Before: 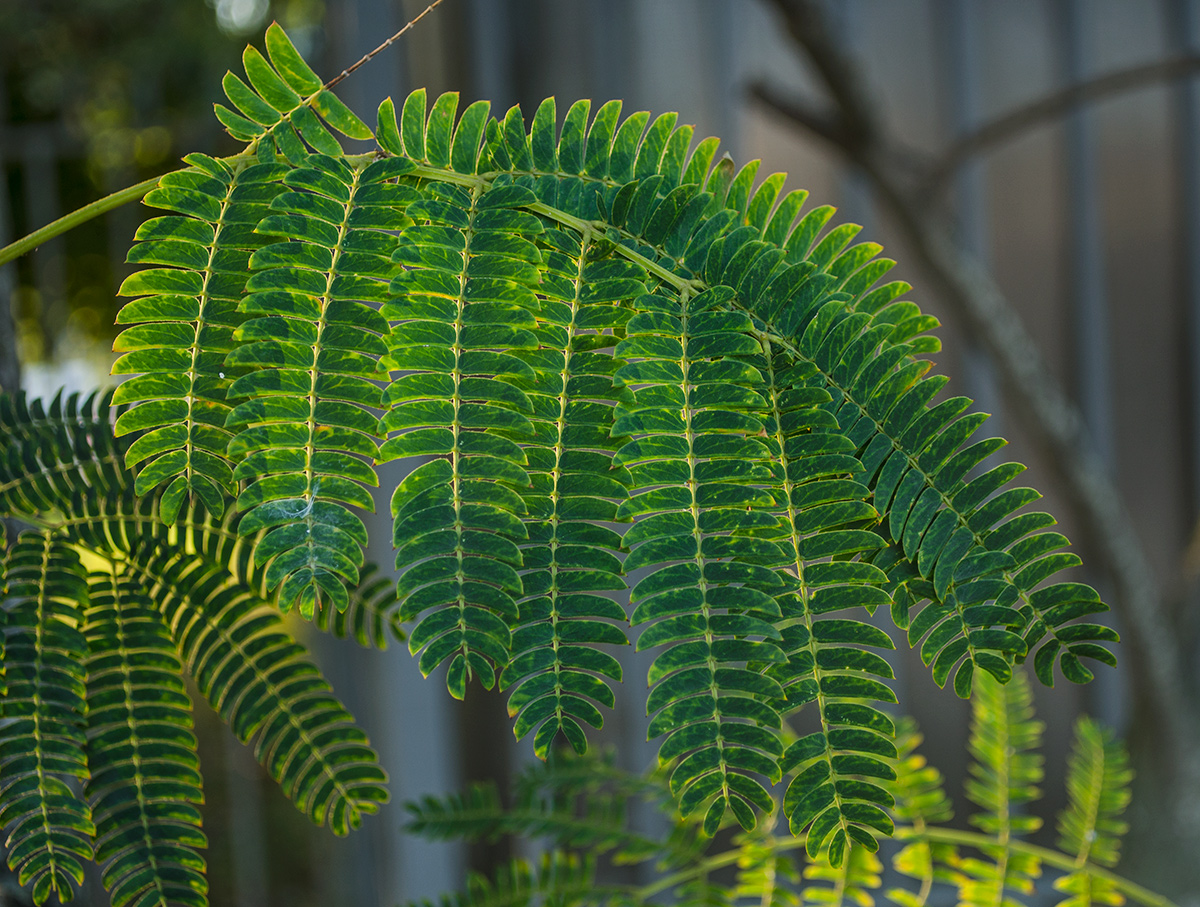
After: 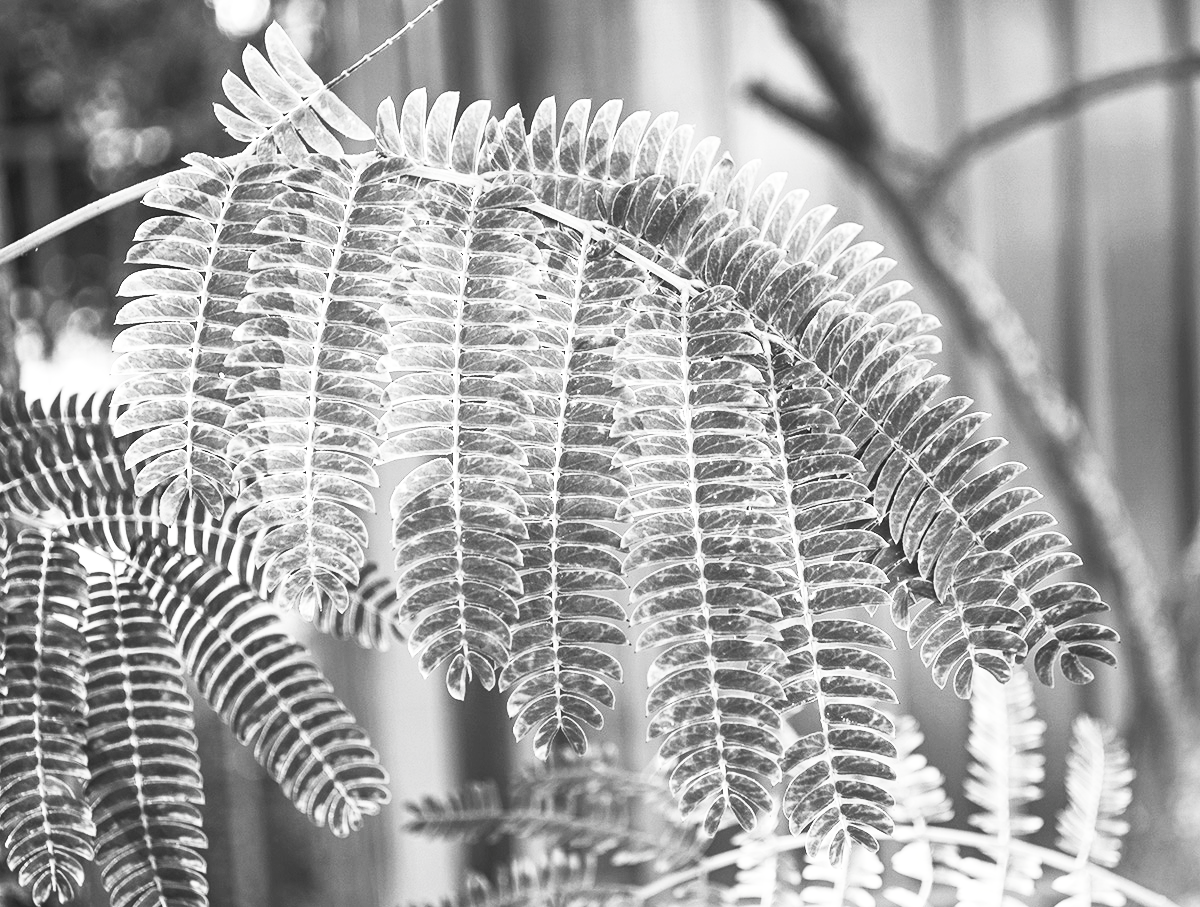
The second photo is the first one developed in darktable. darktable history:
exposure: black level correction 0, exposure 1.2 EV, compensate exposure bias true, compensate highlight preservation false
contrast brightness saturation: contrast 0.547, brightness 0.487, saturation -0.997
